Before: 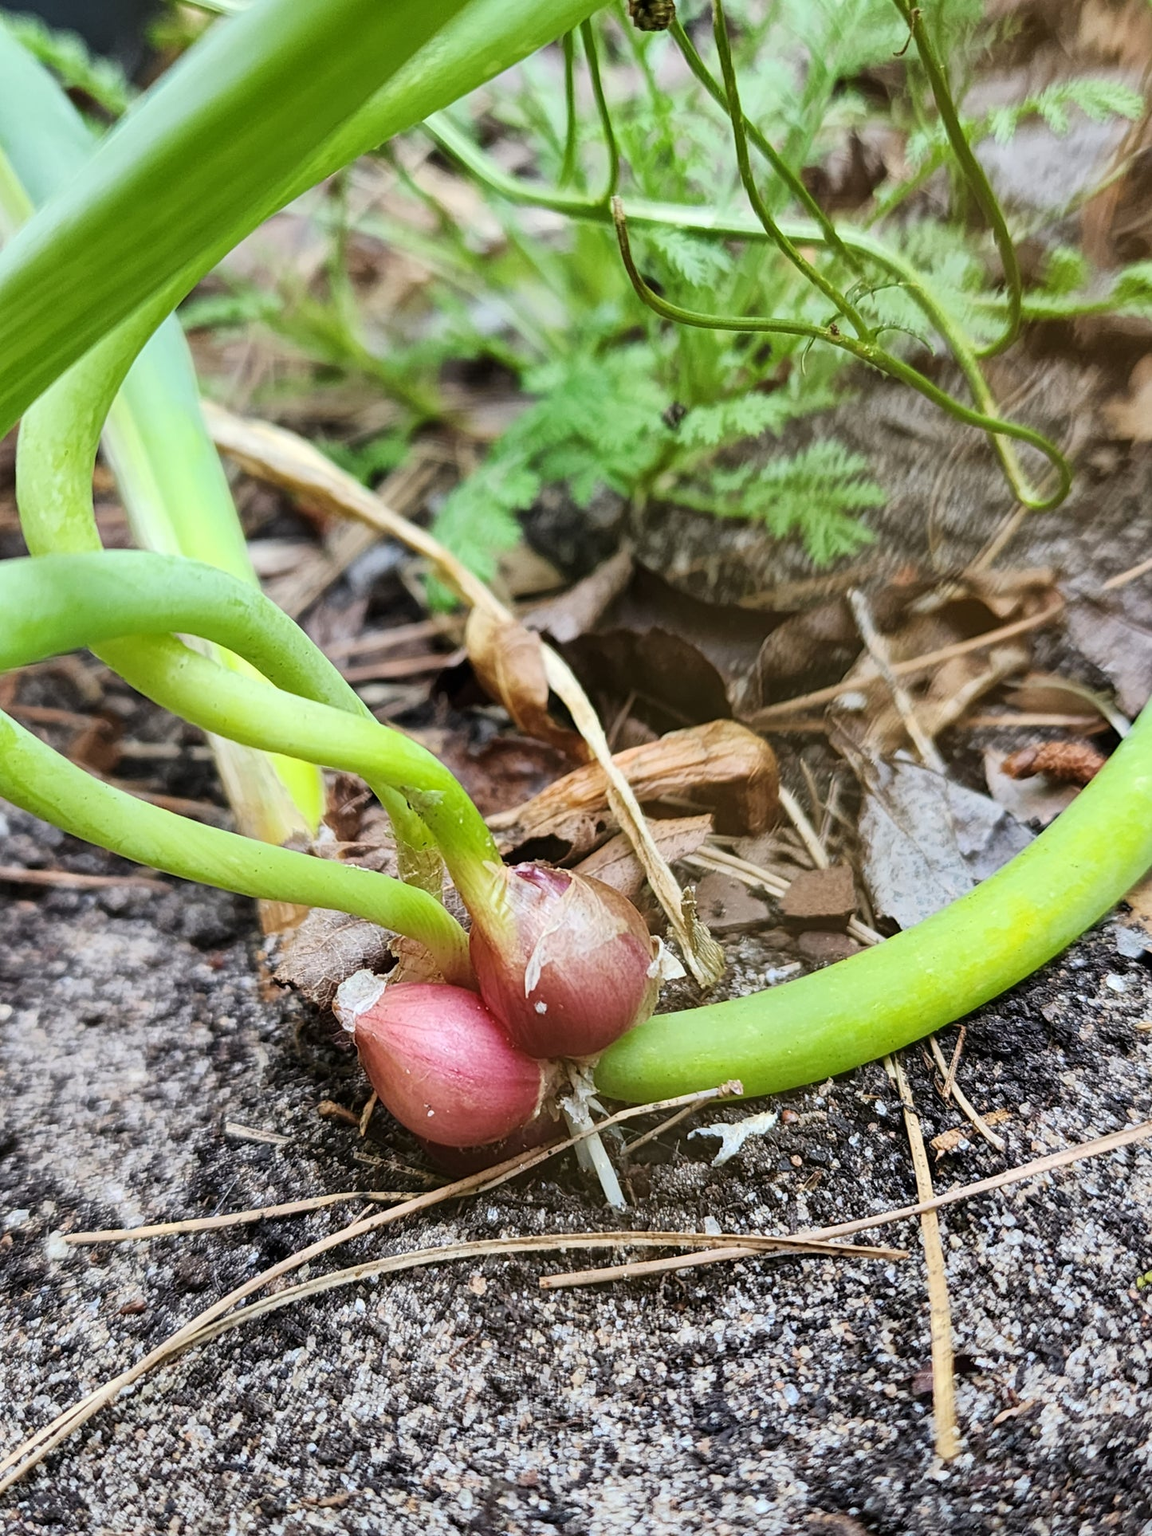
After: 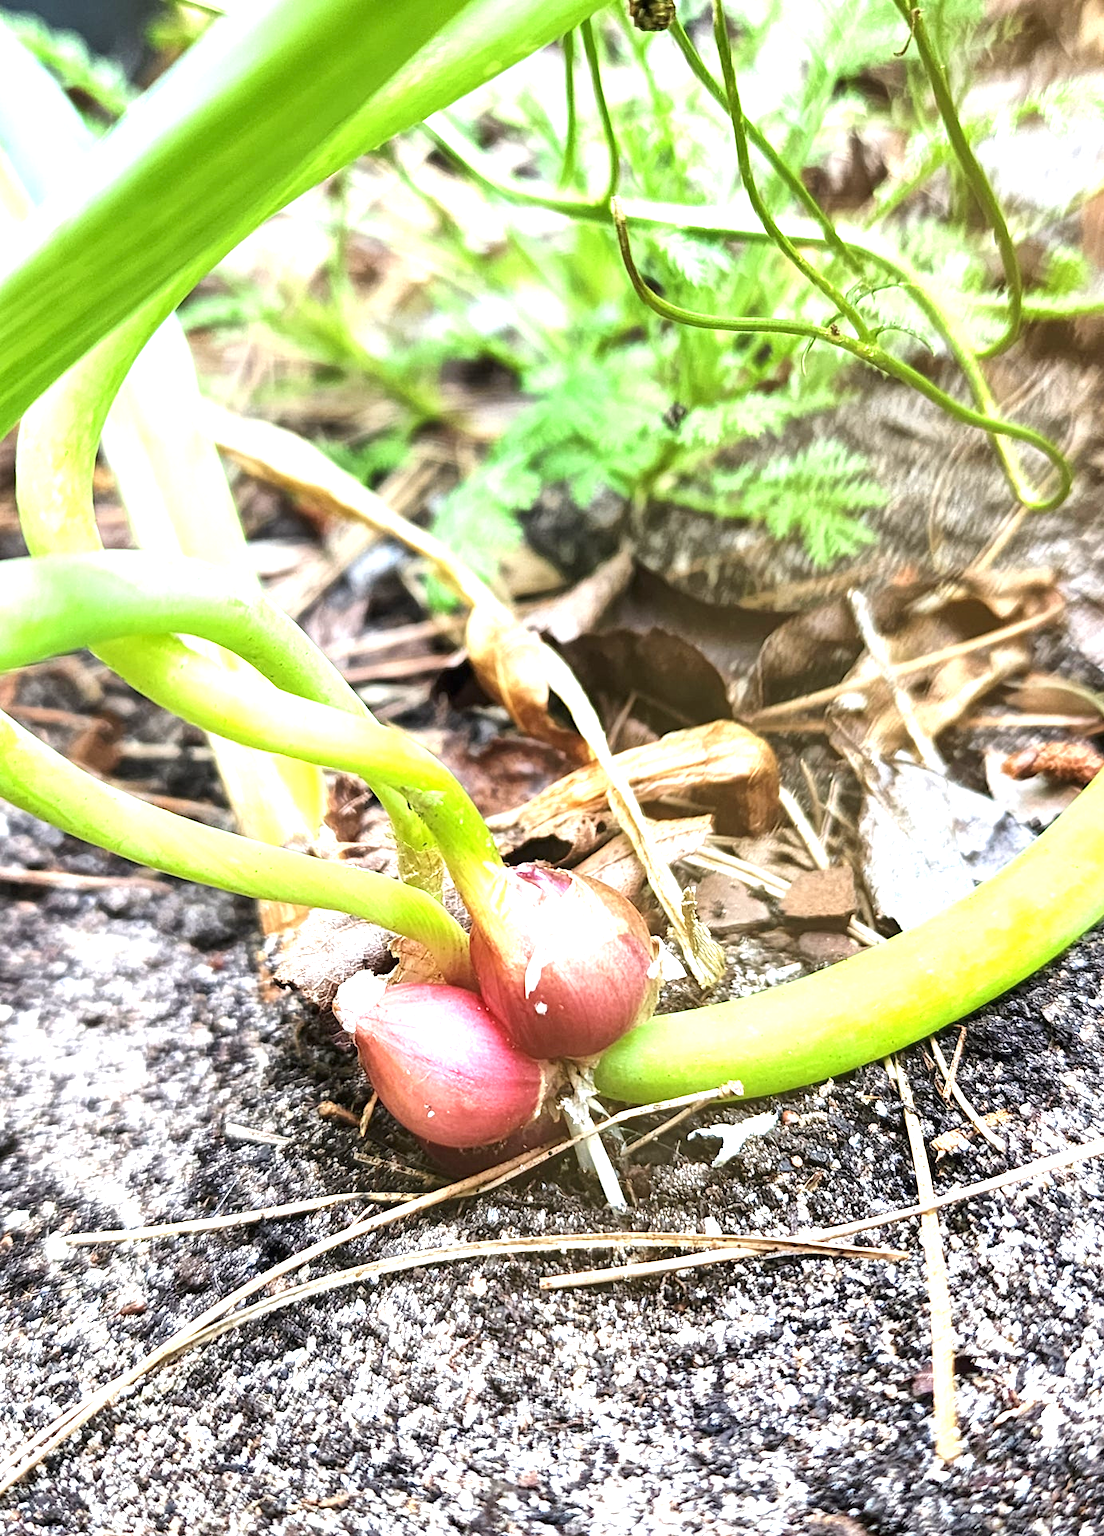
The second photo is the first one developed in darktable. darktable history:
crop: right 4.126%, bottom 0.031%
exposure: black level correction 0, exposure 1.3 EV, compensate highlight preservation false
